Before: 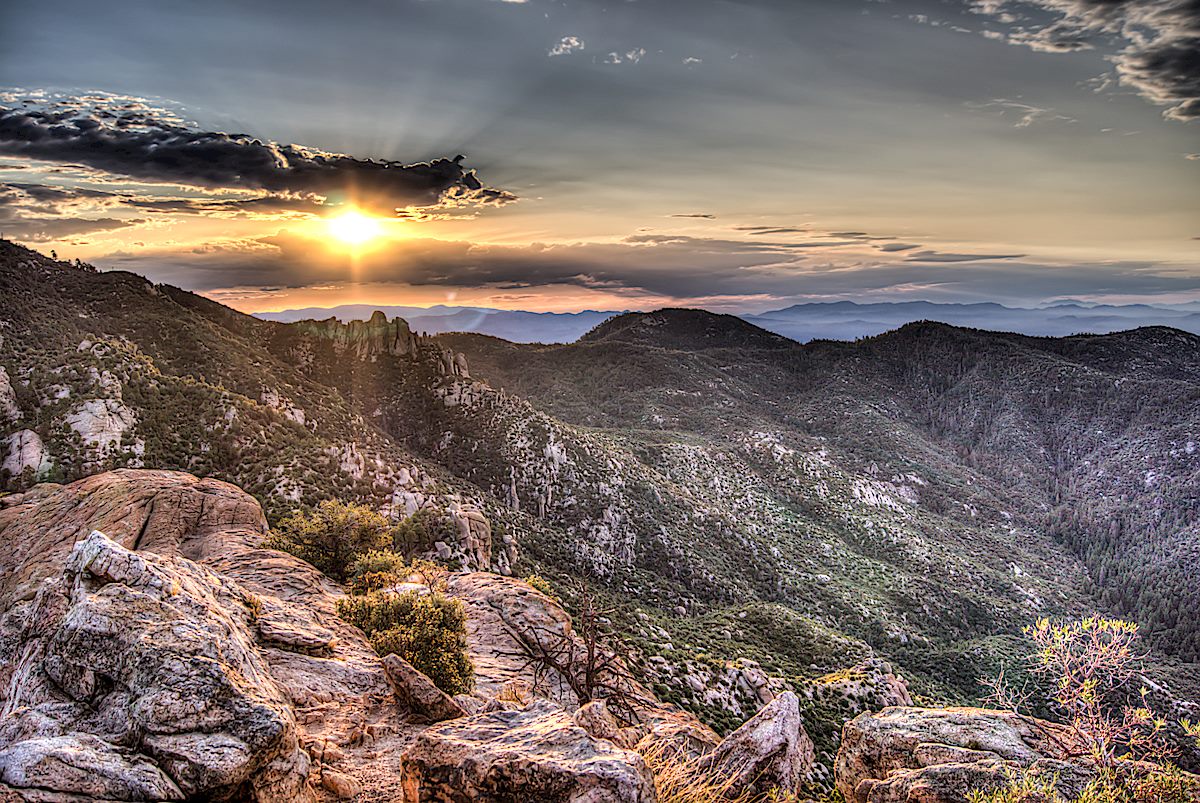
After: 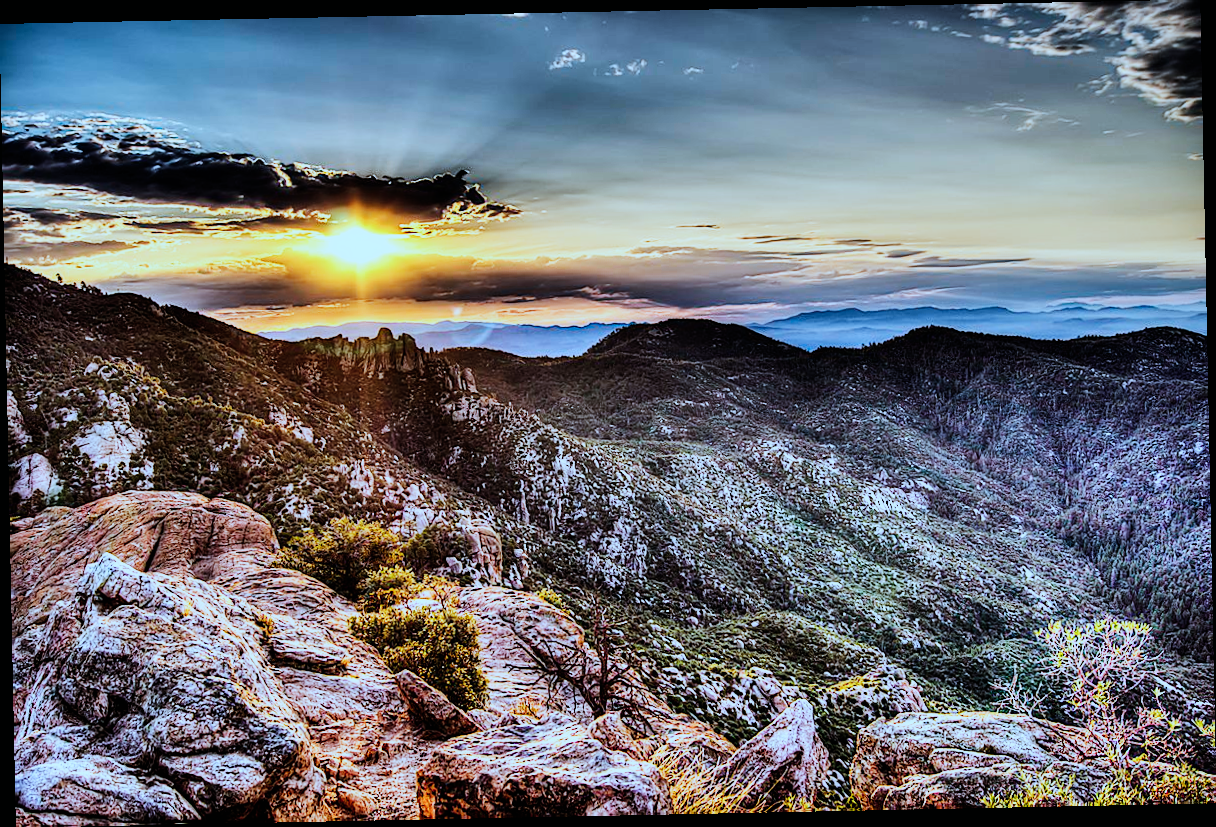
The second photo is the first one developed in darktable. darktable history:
tone equalizer: -8 EV -0.417 EV, -7 EV -0.389 EV, -6 EV -0.333 EV, -5 EV -0.222 EV, -3 EV 0.222 EV, -2 EV 0.333 EV, -1 EV 0.389 EV, +0 EV 0.417 EV, edges refinement/feathering 500, mask exposure compensation -1.57 EV, preserve details no
sigmoid: contrast 1.81, skew -0.21, preserve hue 0%, red attenuation 0.1, red rotation 0.035, green attenuation 0.1, green rotation -0.017, blue attenuation 0.15, blue rotation -0.052, base primaries Rec2020
color balance rgb: linear chroma grading › global chroma 15%, perceptual saturation grading › global saturation 30%
rotate and perspective: rotation -1.17°, automatic cropping off
color correction: highlights a* -9.35, highlights b* -23.15
